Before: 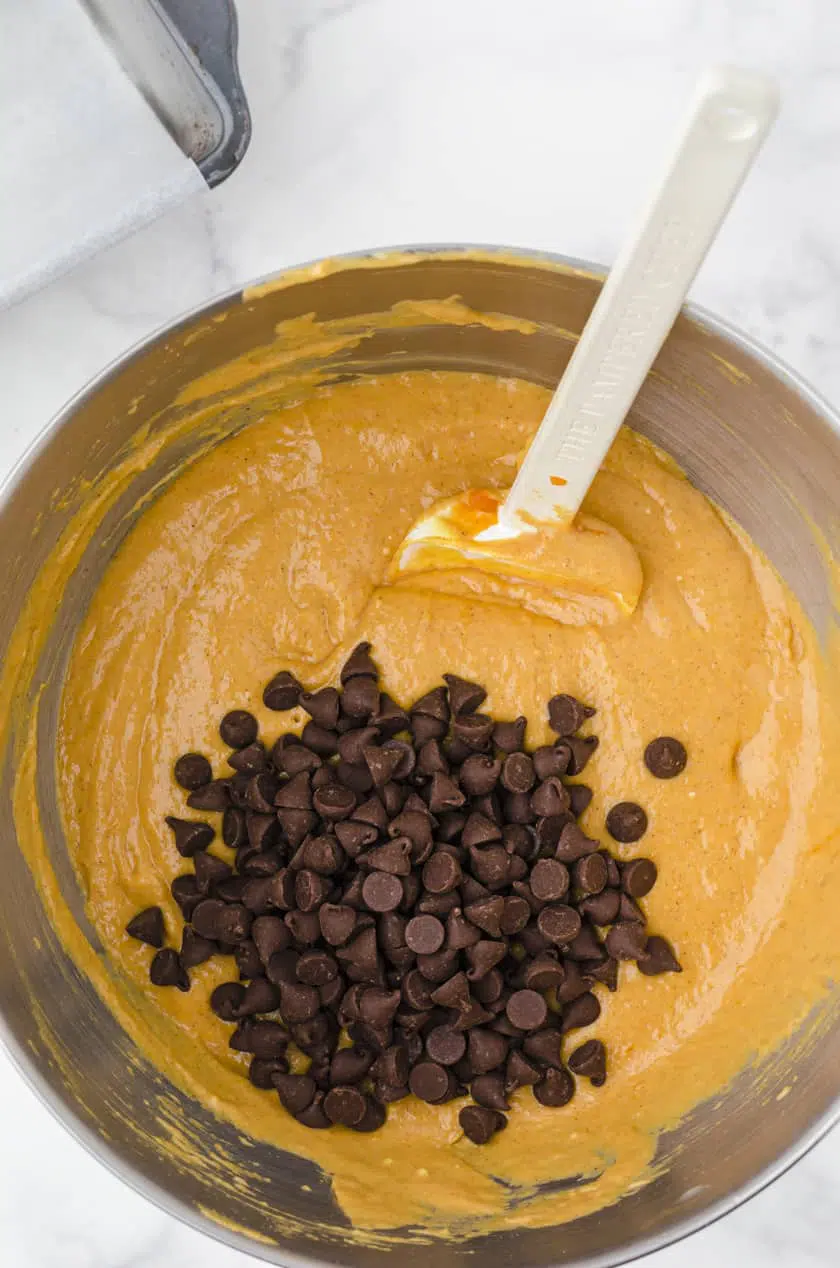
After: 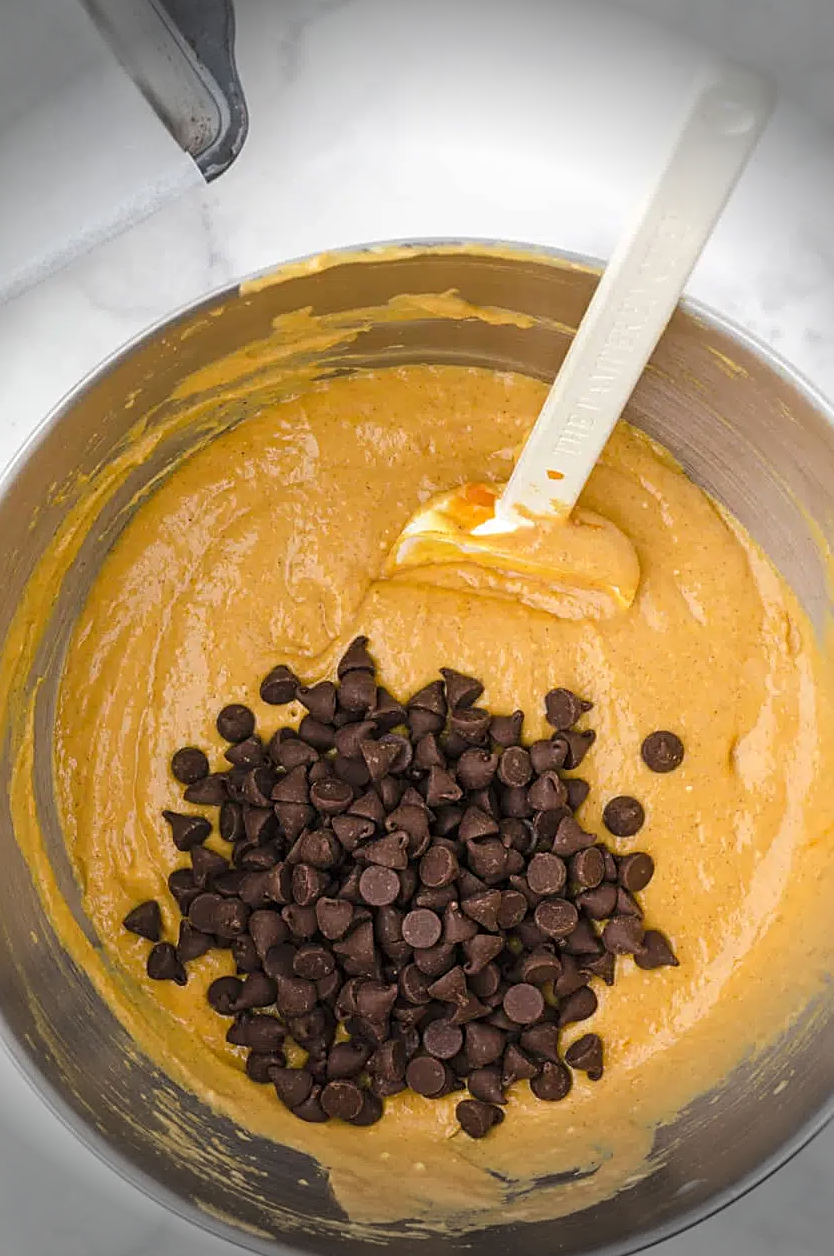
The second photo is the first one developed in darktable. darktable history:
exposure: exposure 0.127 EV, compensate exposure bias true, compensate highlight preservation false
vignetting: fall-off start 76.48%, fall-off radius 27.96%, brightness -0.723, saturation -0.482, width/height ratio 0.971
sharpen: on, module defaults
crop: left 0.429%, top 0.545%, right 0.234%, bottom 0.396%
